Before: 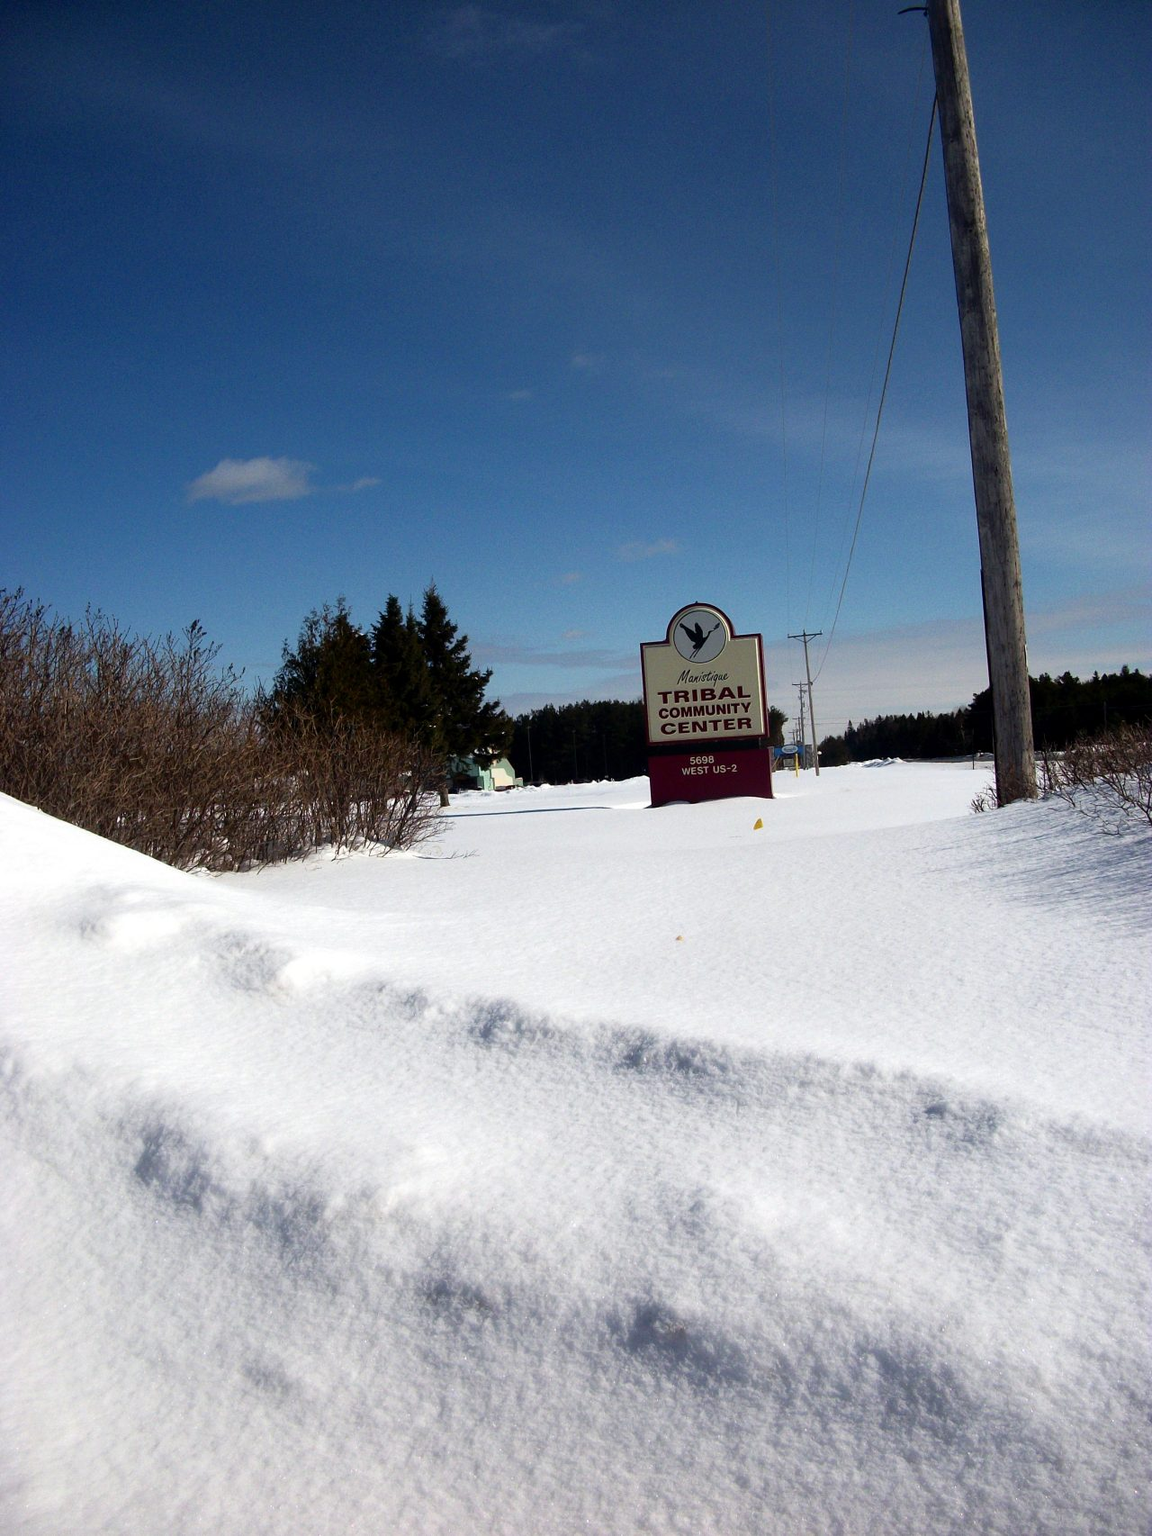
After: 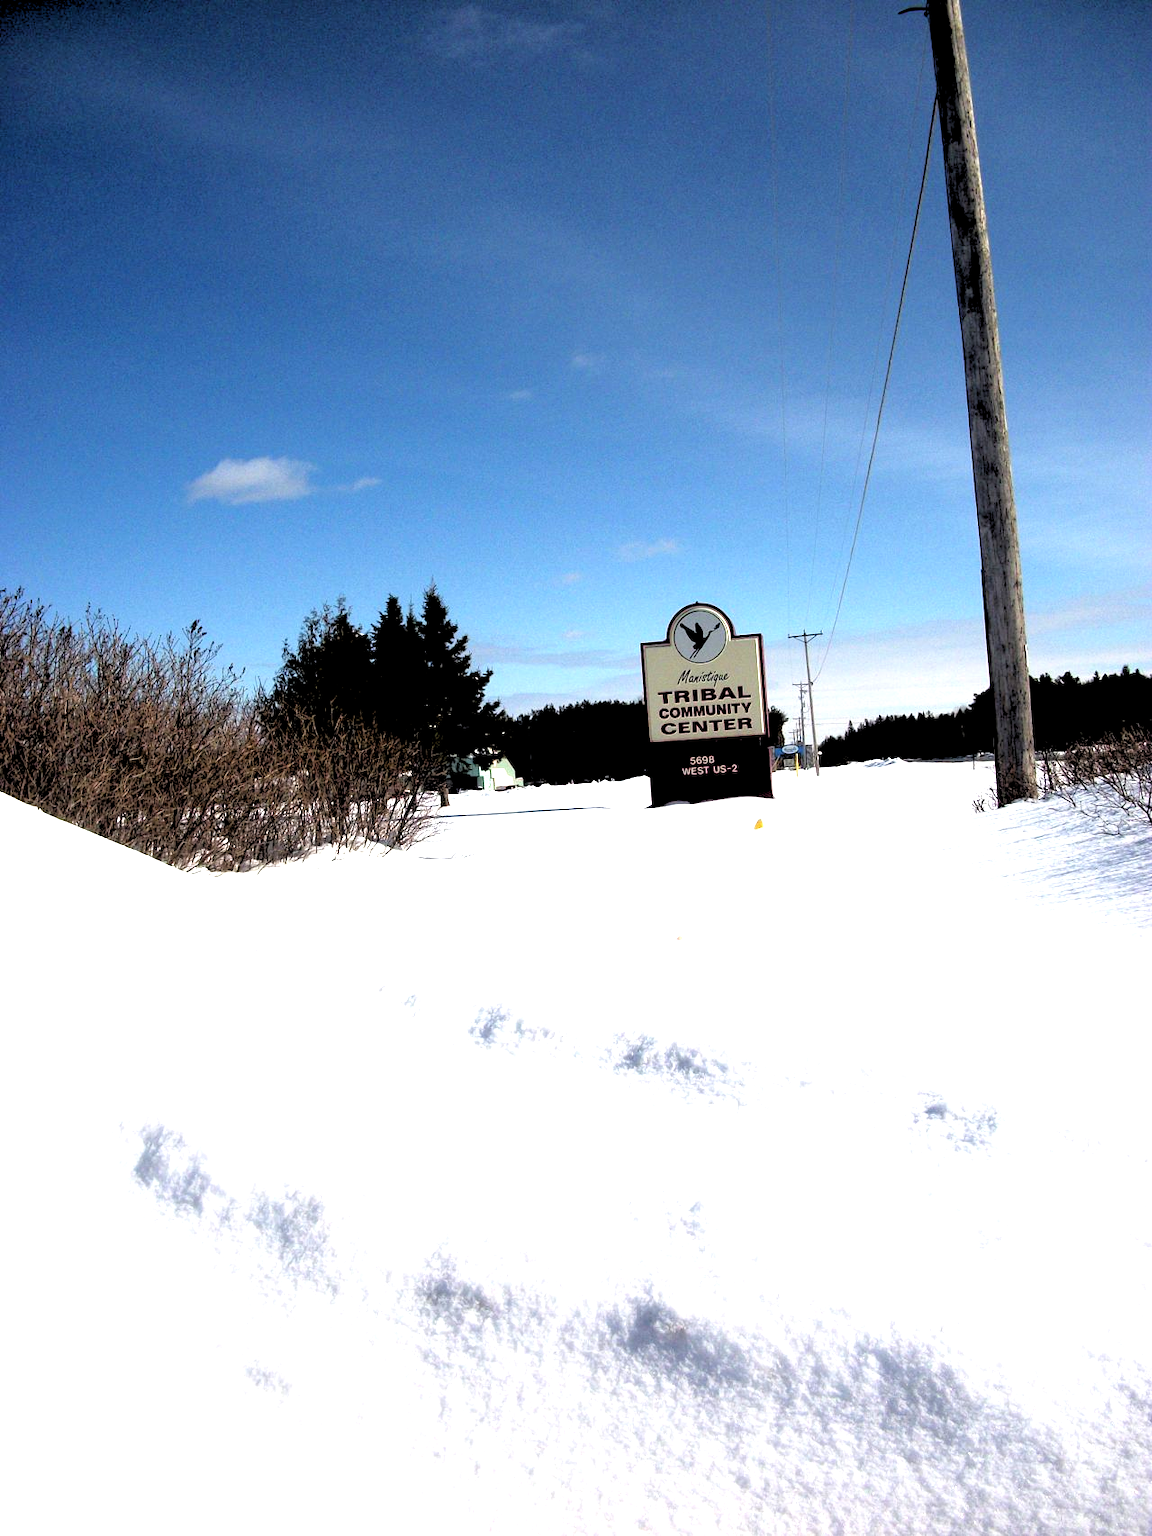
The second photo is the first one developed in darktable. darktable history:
exposure: black level correction 0, exposure 1.1 EV, compensate exposure bias true, compensate highlight preservation false
rgb levels: levels [[0.029, 0.461, 0.922], [0, 0.5, 1], [0, 0.5, 1]]
